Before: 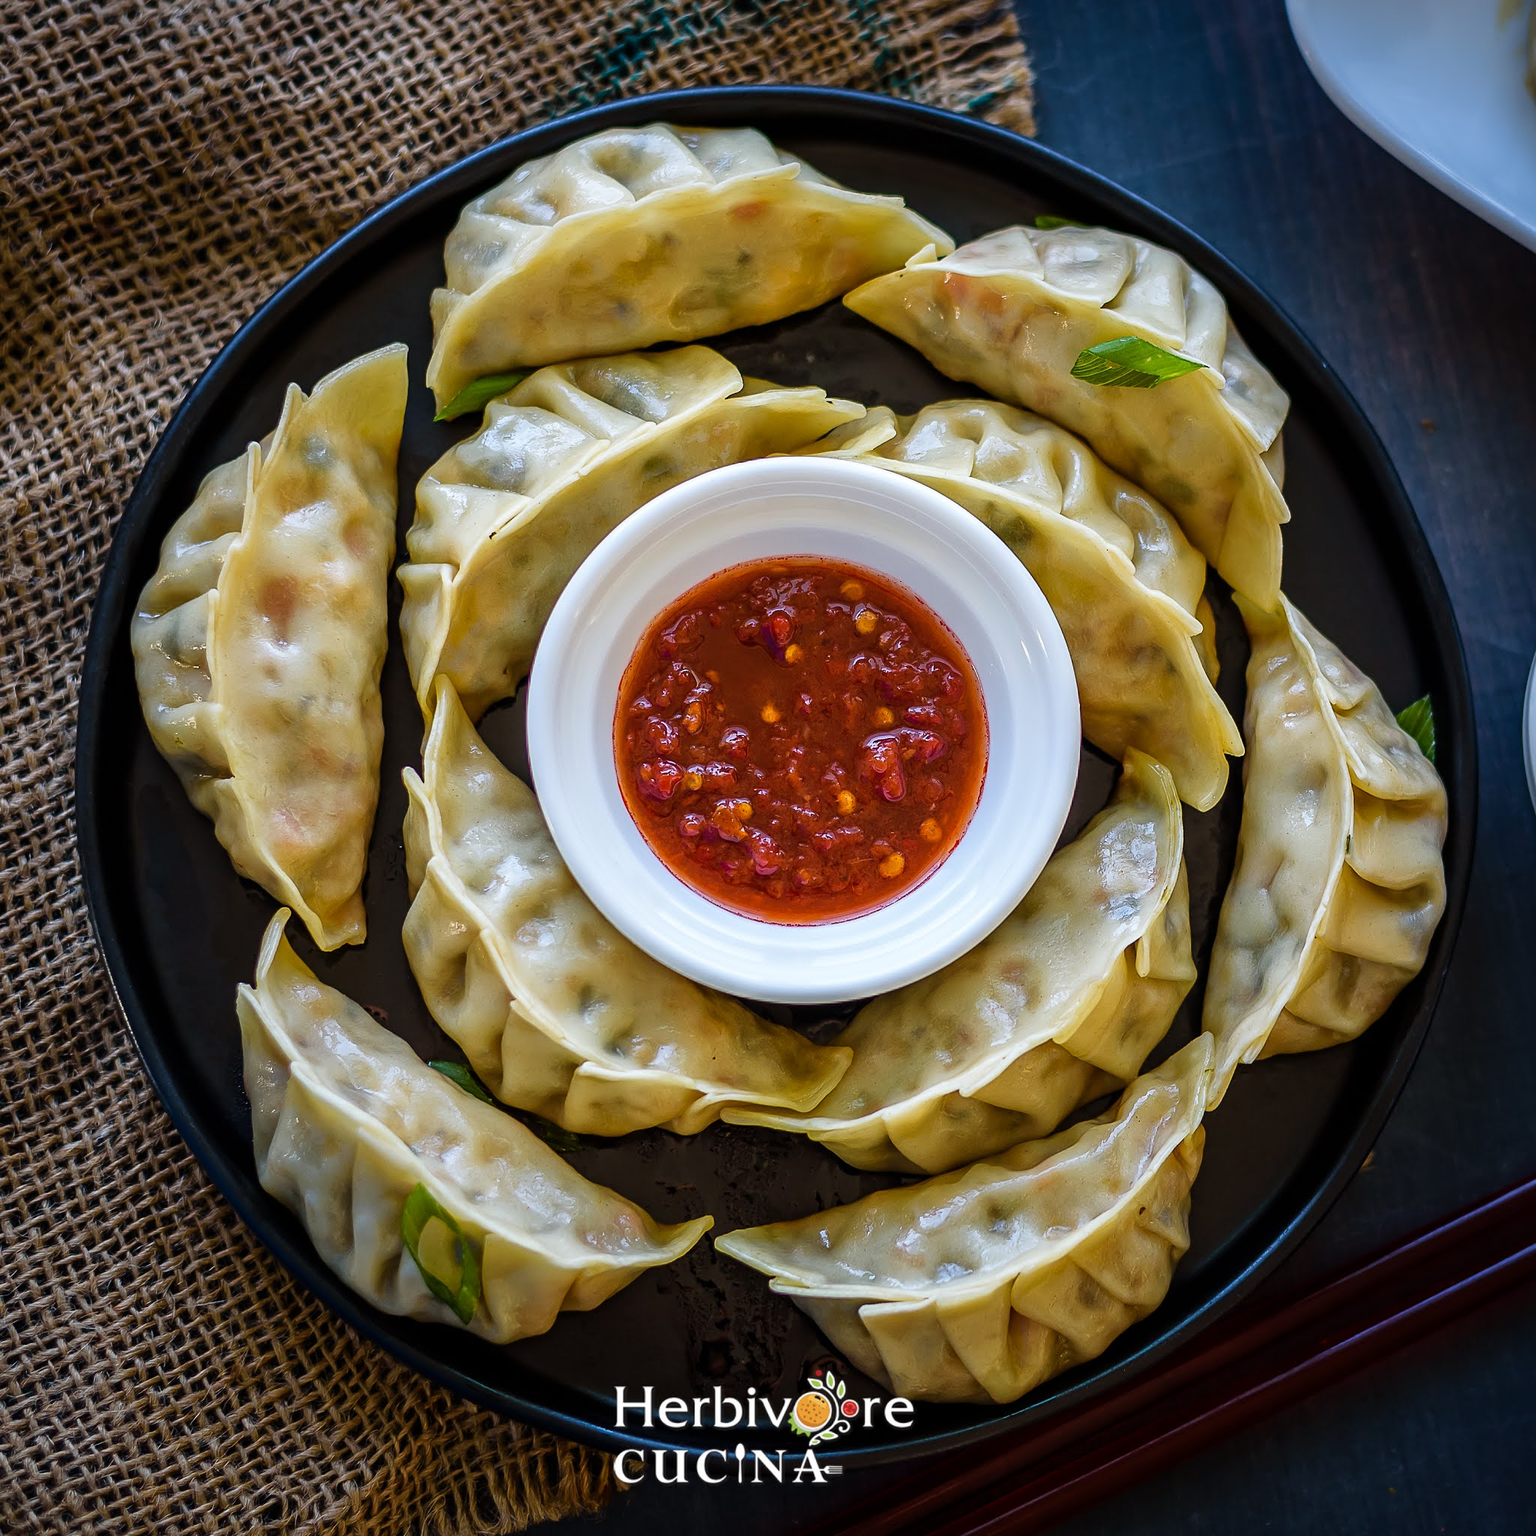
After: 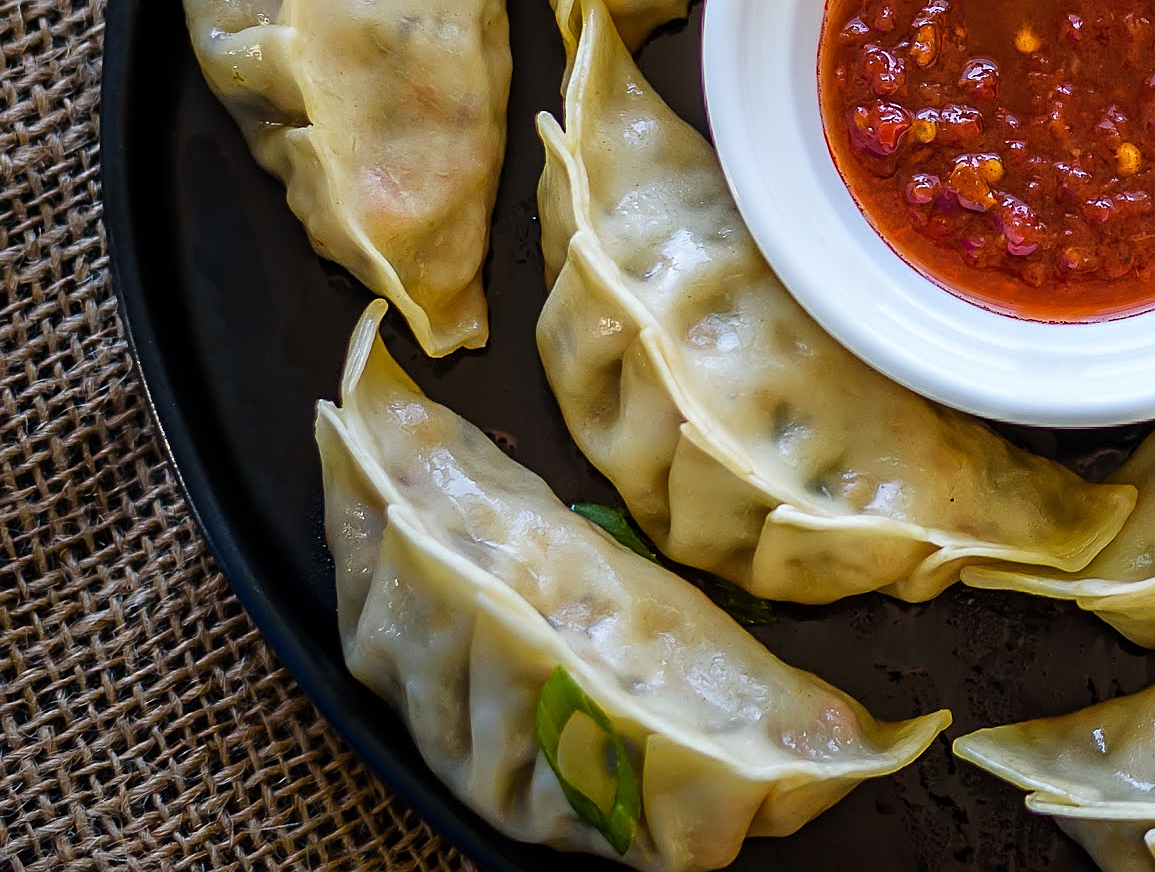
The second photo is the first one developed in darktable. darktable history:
crop: top 44.483%, right 43.593%, bottom 12.892%
sharpen: amount 0.2
